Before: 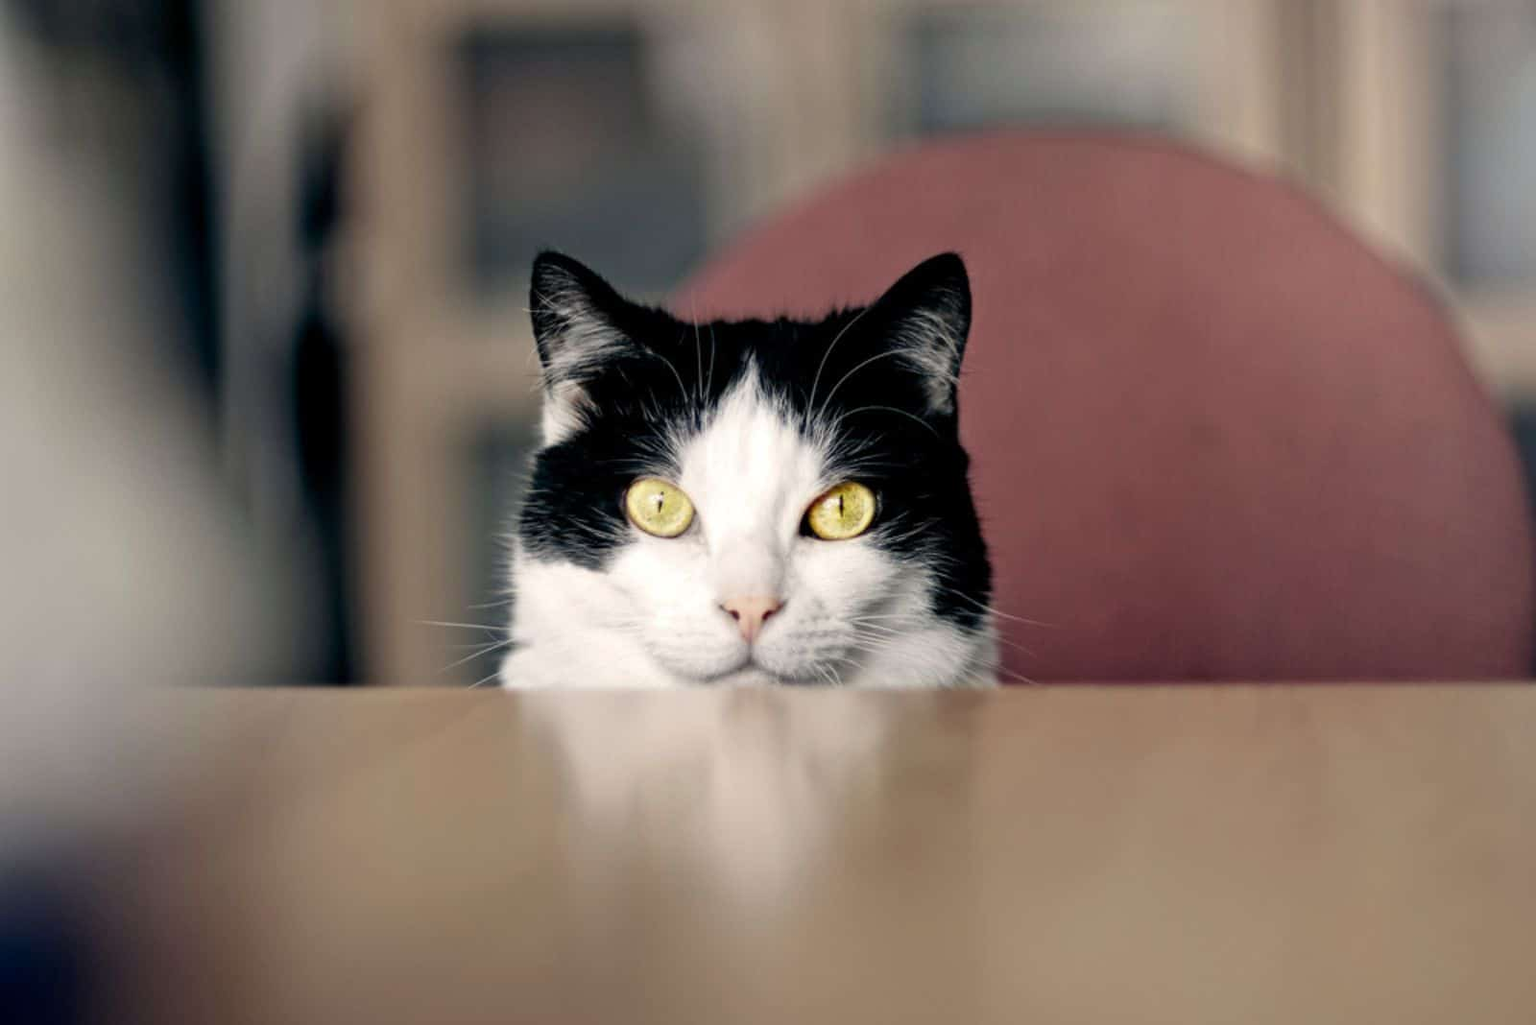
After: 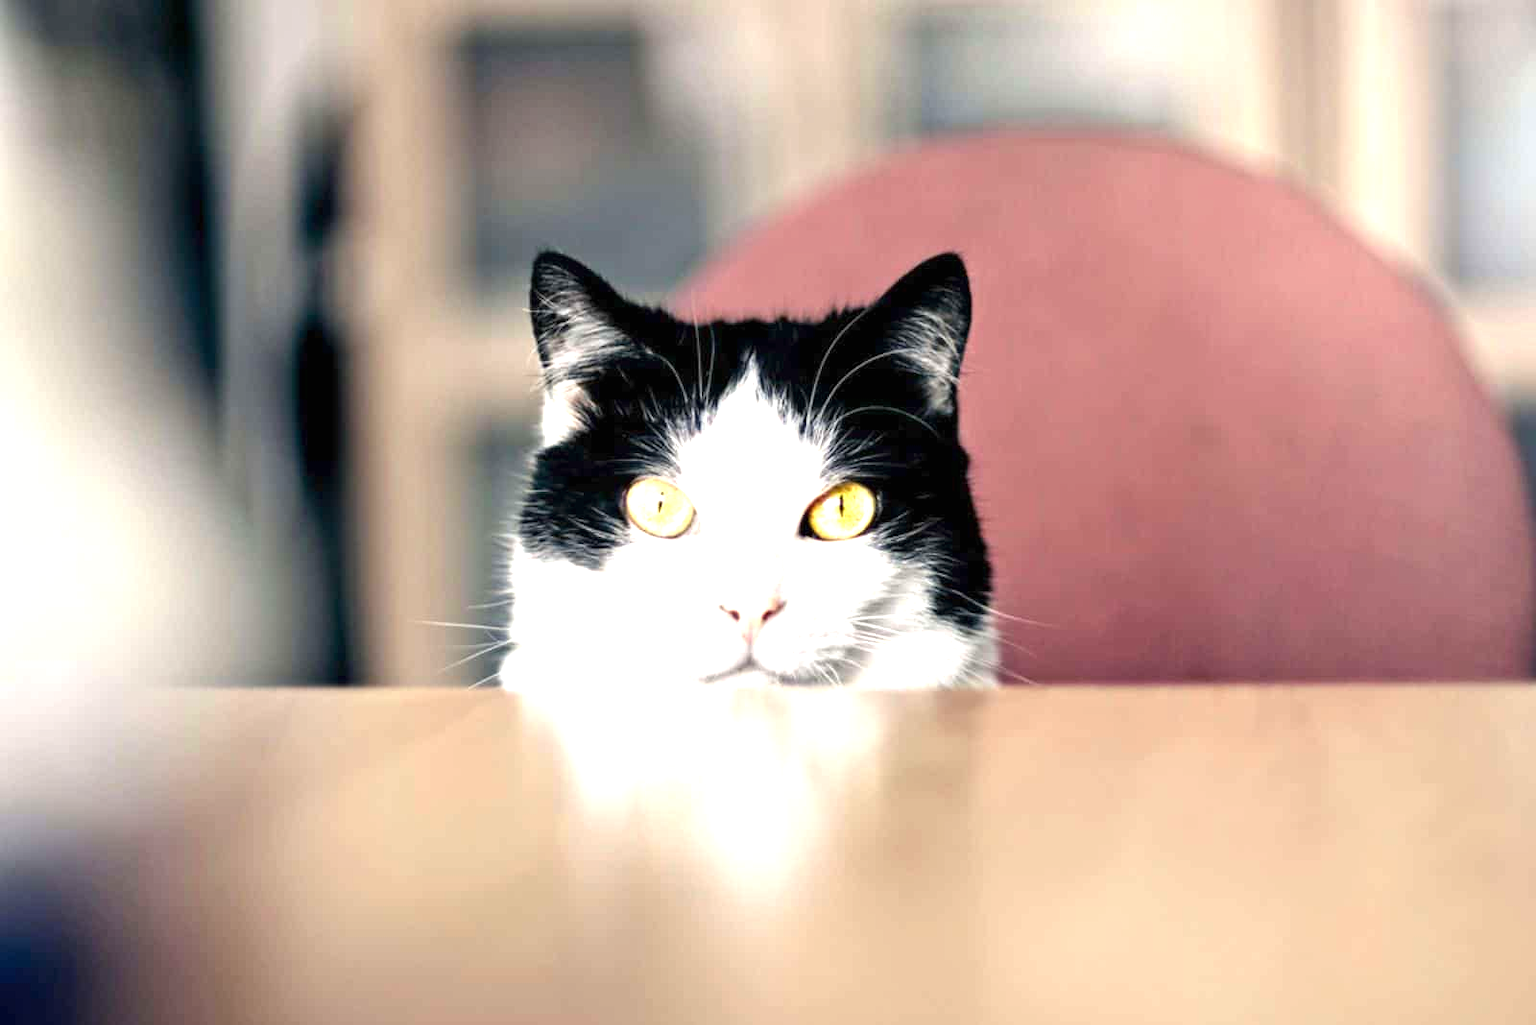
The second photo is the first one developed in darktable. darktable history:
exposure: black level correction 0, exposure 1.438 EV, compensate highlight preservation false
